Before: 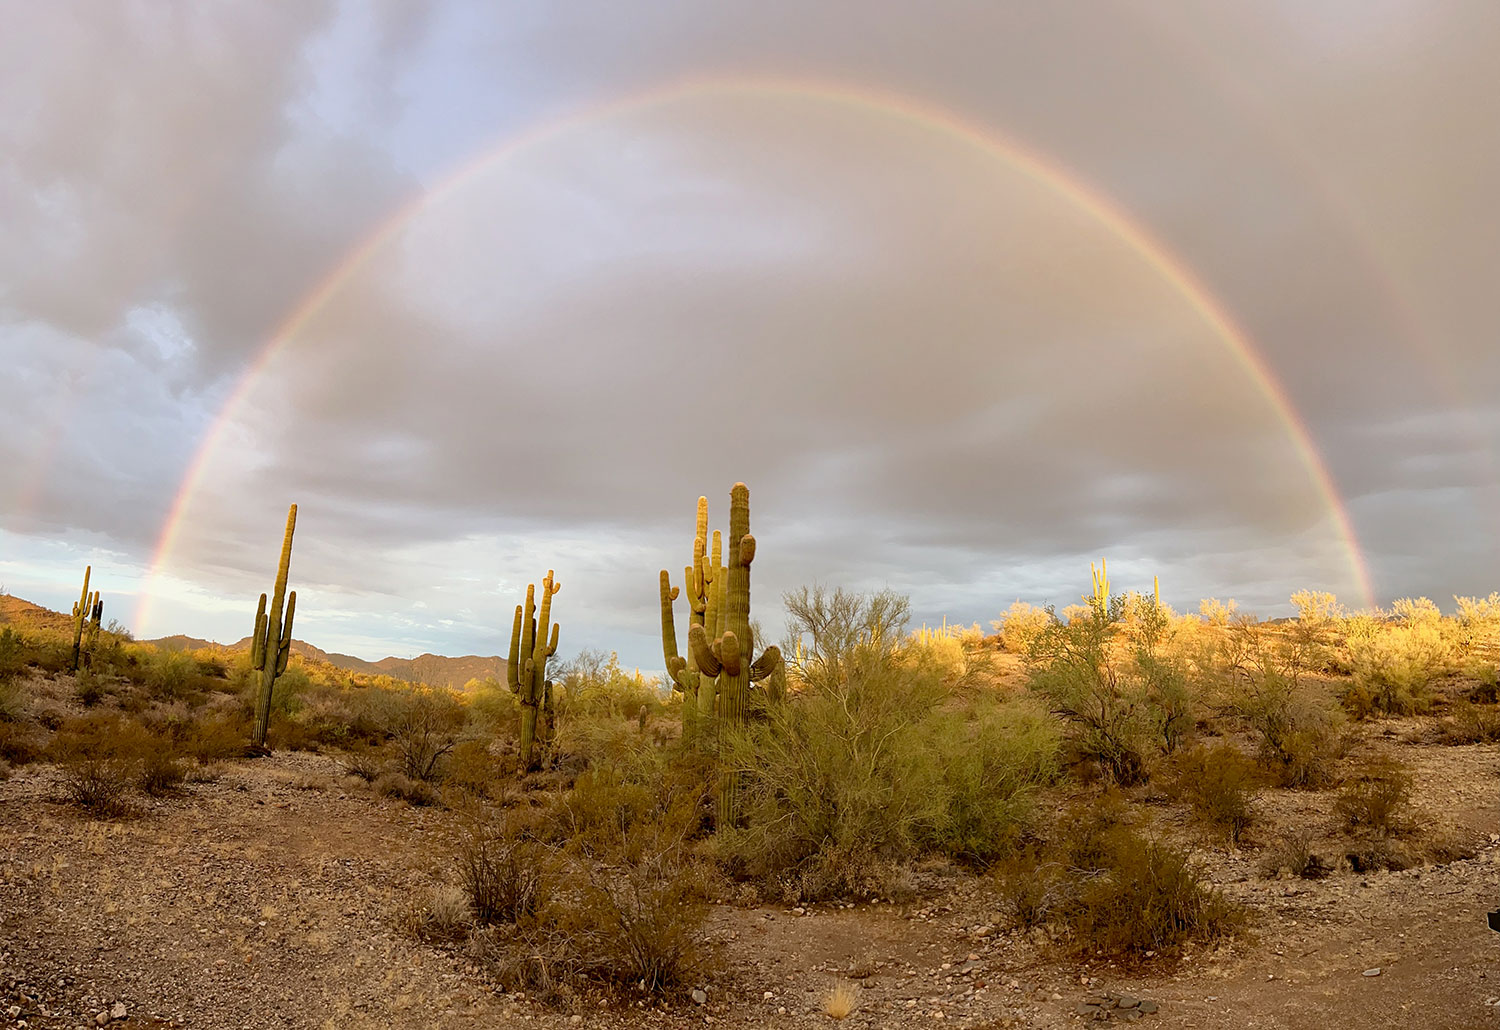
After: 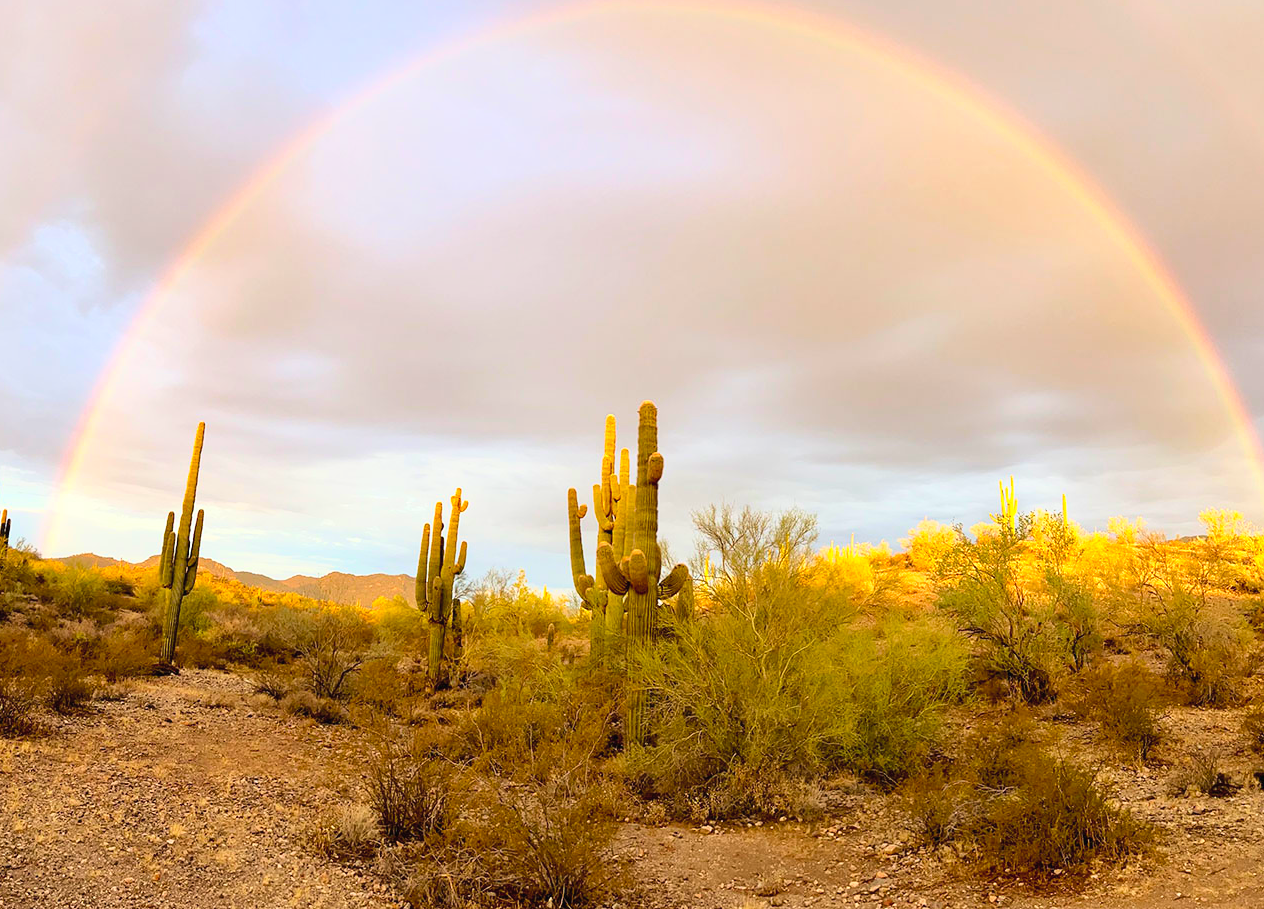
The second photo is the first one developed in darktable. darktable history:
crop: left 6.134%, top 7.985%, right 9.541%, bottom 3.69%
color balance rgb: perceptual saturation grading › global saturation 0.477%, global vibrance 18.961%
contrast brightness saturation: contrast 0.067, brightness 0.179, saturation 0.415
tone curve: curves: ch0 [(0, 0.01) (0.037, 0.032) (0.131, 0.108) (0.275, 0.258) (0.483, 0.512) (0.61, 0.661) (0.696, 0.76) (0.792, 0.867) (0.911, 0.955) (0.997, 0.995)]; ch1 [(0, 0) (0.308, 0.268) (0.425, 0.383) (0.503, 0.502) (0.529, 0.543) (0.706, 0.754) (0.869, 0.907) (1, 1)]; ch2 [(0, 0) (0.228, 0.196) (0.336, 0.315) (0.399, 0.403) (0.485, 0.487) (0.502, 0.502) (0.525, 0.523) (0.545, 0.552) (0.587, 0.61) (0.636, 0.654) (0.711, 0.729) (0.855, 0.87) (0.998, 0.977)]
